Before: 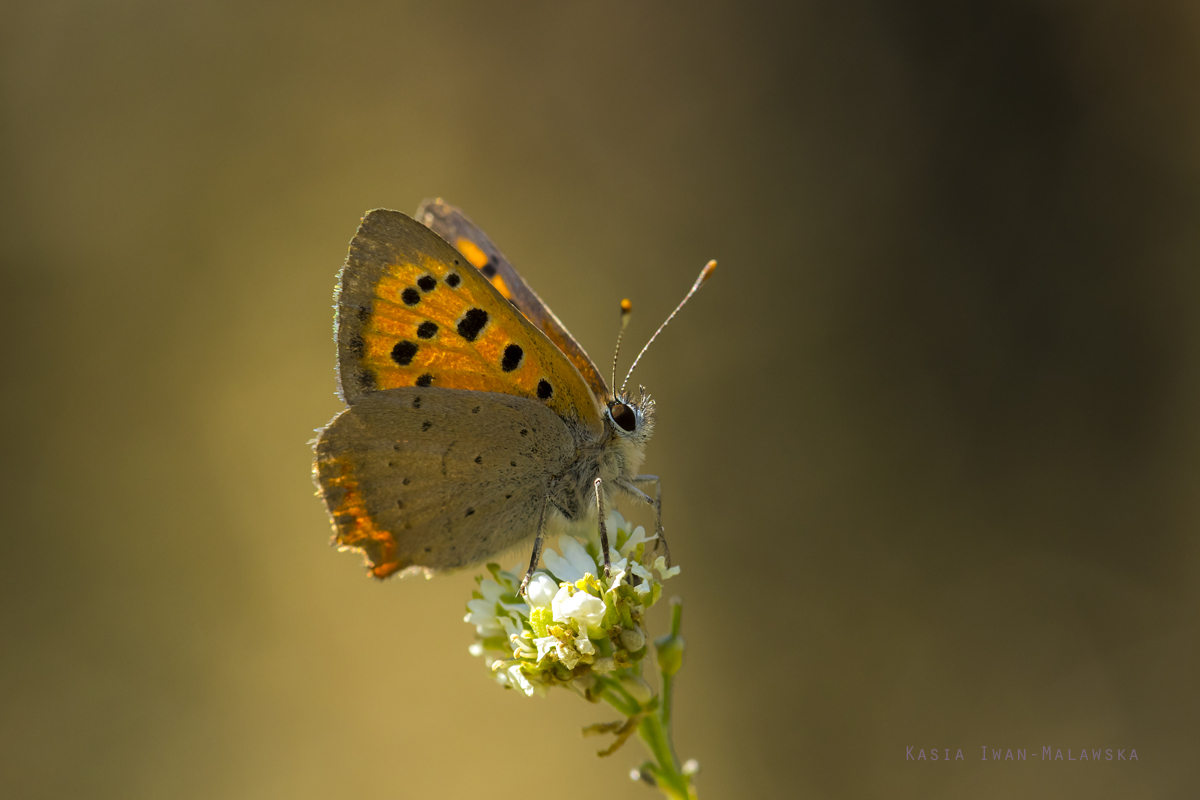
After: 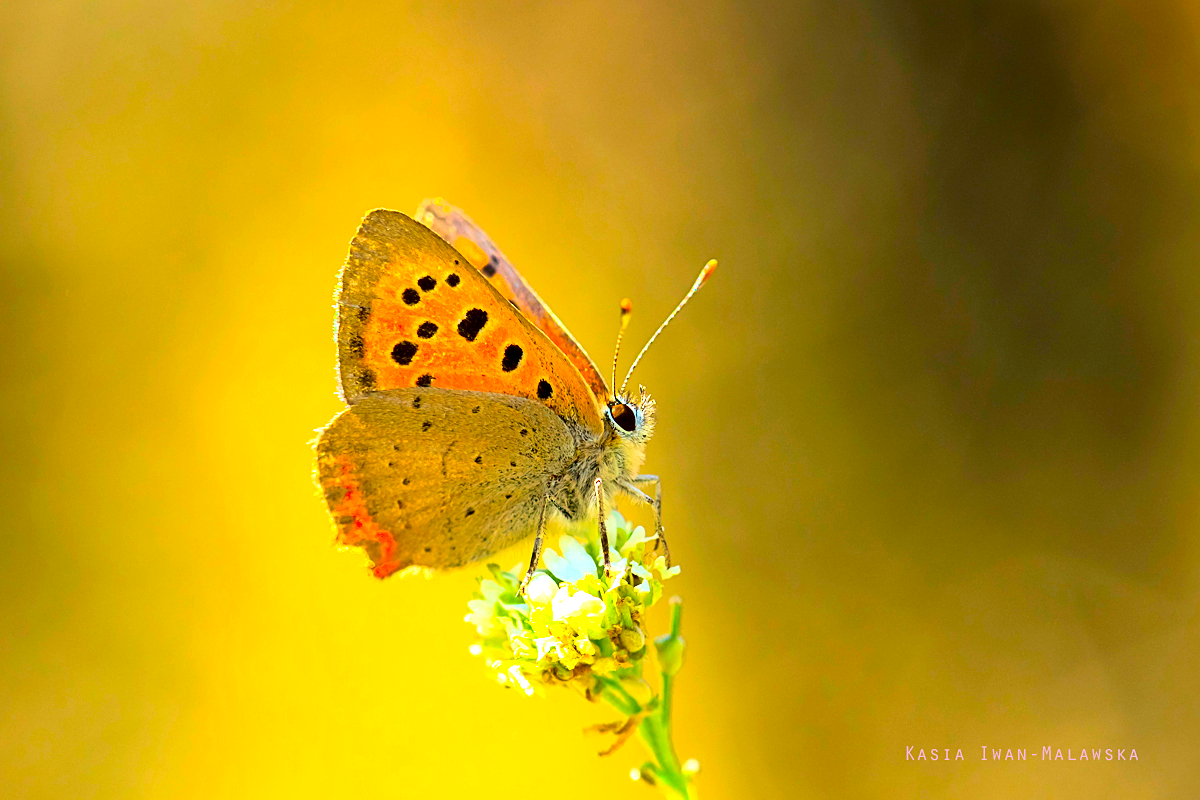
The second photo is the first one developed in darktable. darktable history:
sharpen: on, module defaults
contrast brightness saturation: contrast 0.203, brightness 0.205, saturation 0.789
exposure: black level correction 0.001, exposure 1.317 EV, compensate exposure bias true, compensate highlight preservation false
